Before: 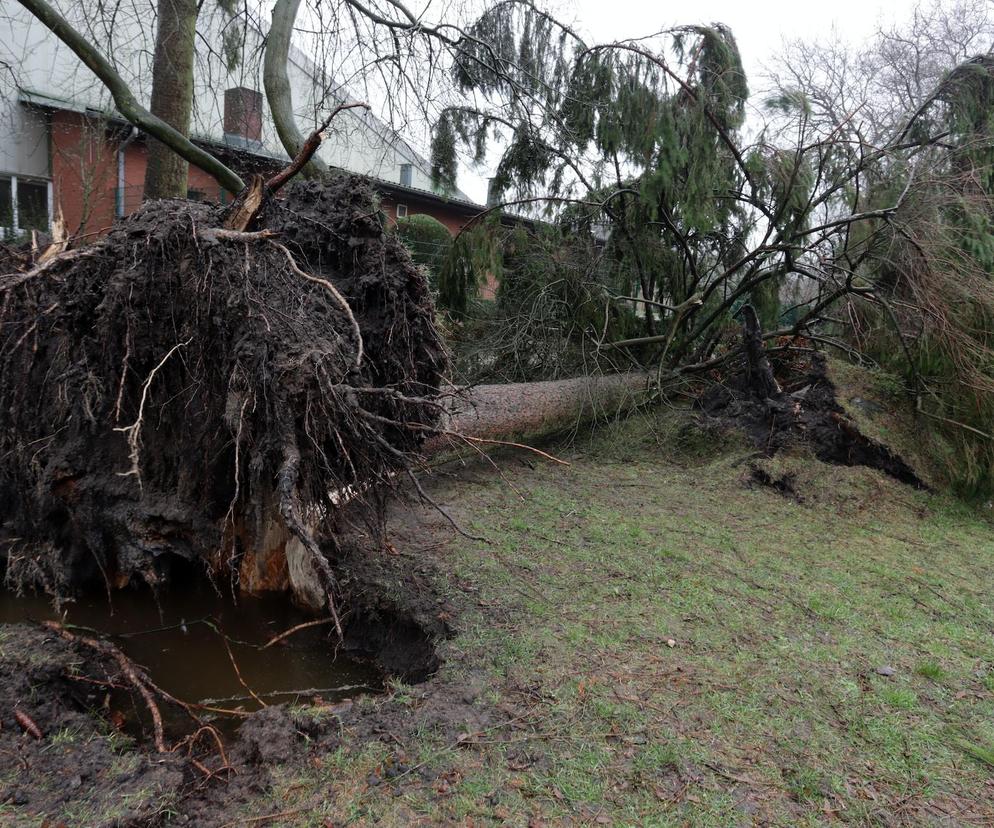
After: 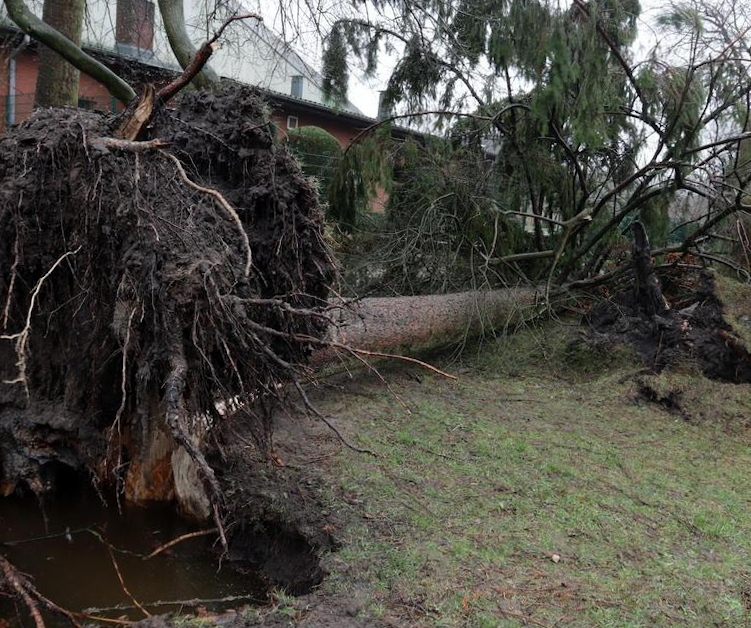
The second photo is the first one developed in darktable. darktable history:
rotate and perspective: rotation 0.8°, automatic cropping off
crop and rotate: left 11.831%, top 11.346%, right 13.429%, bottom 13.899%
